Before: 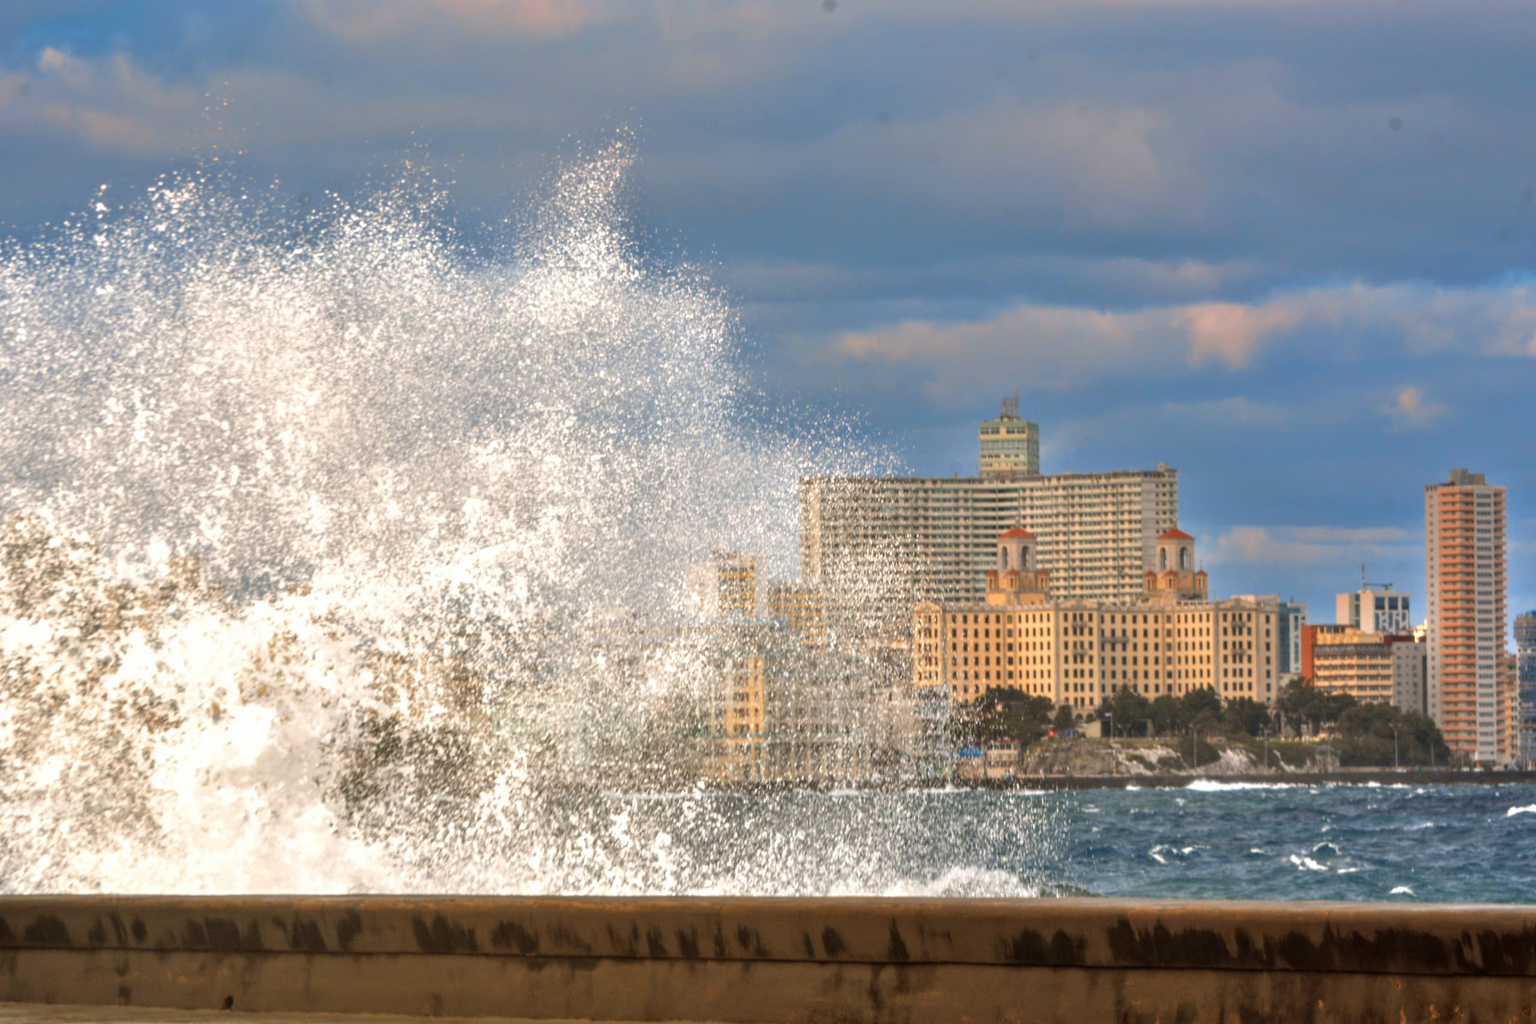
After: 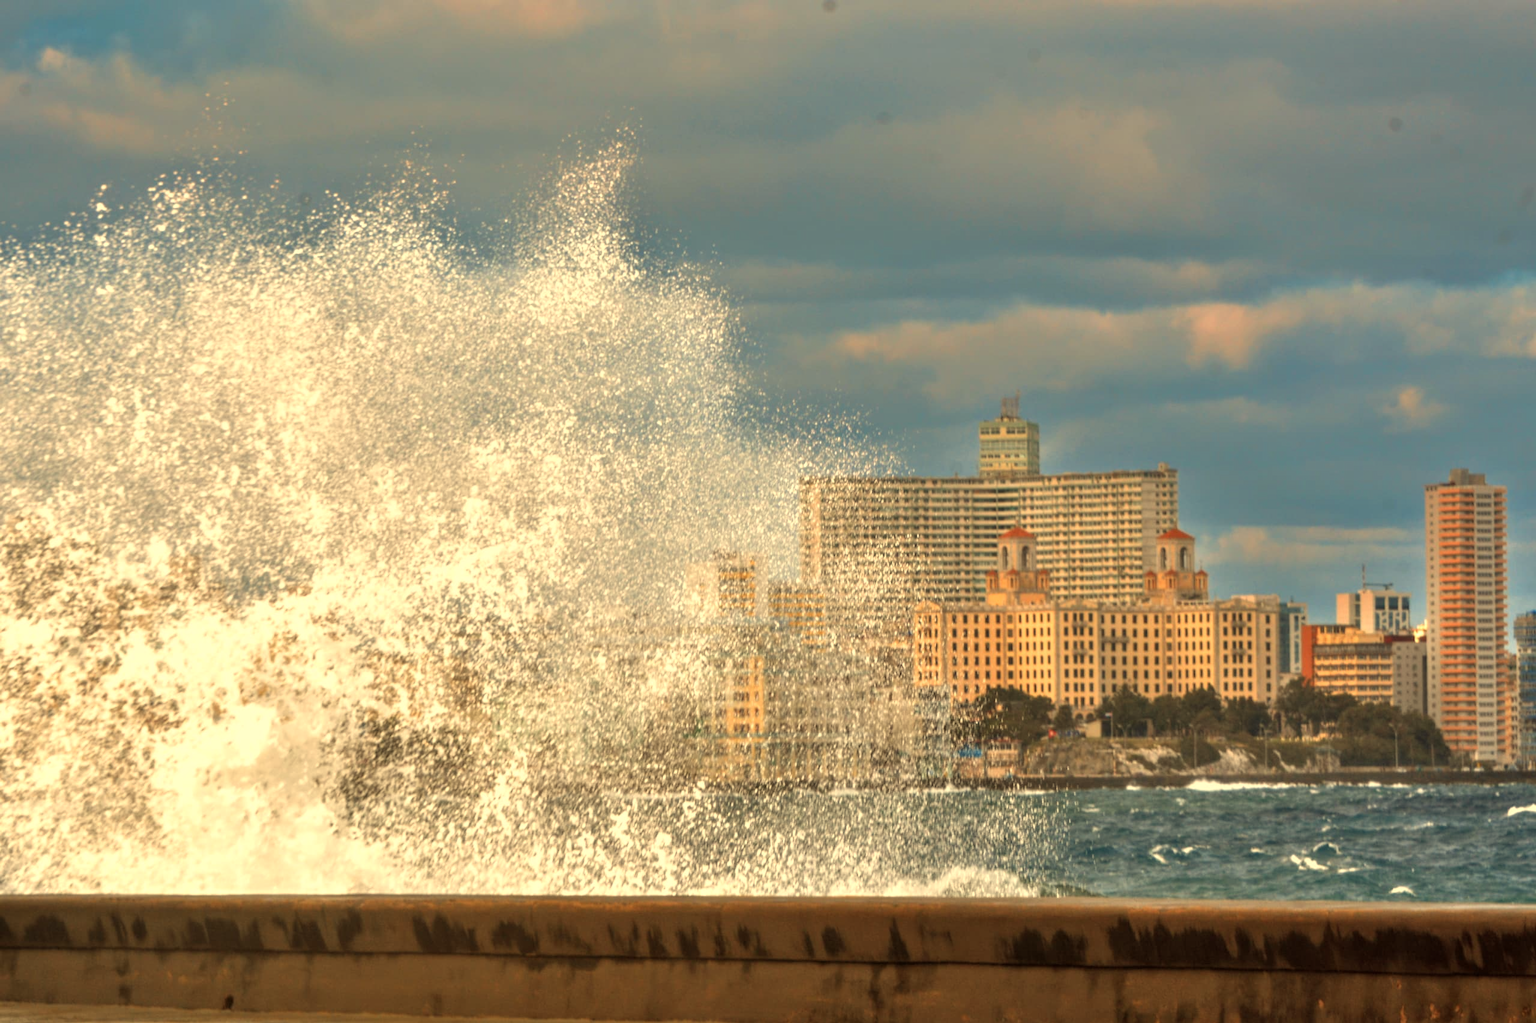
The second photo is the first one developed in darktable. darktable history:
white balance: red 1.08, blue 0.791
tone equalizer: on, module defaults
